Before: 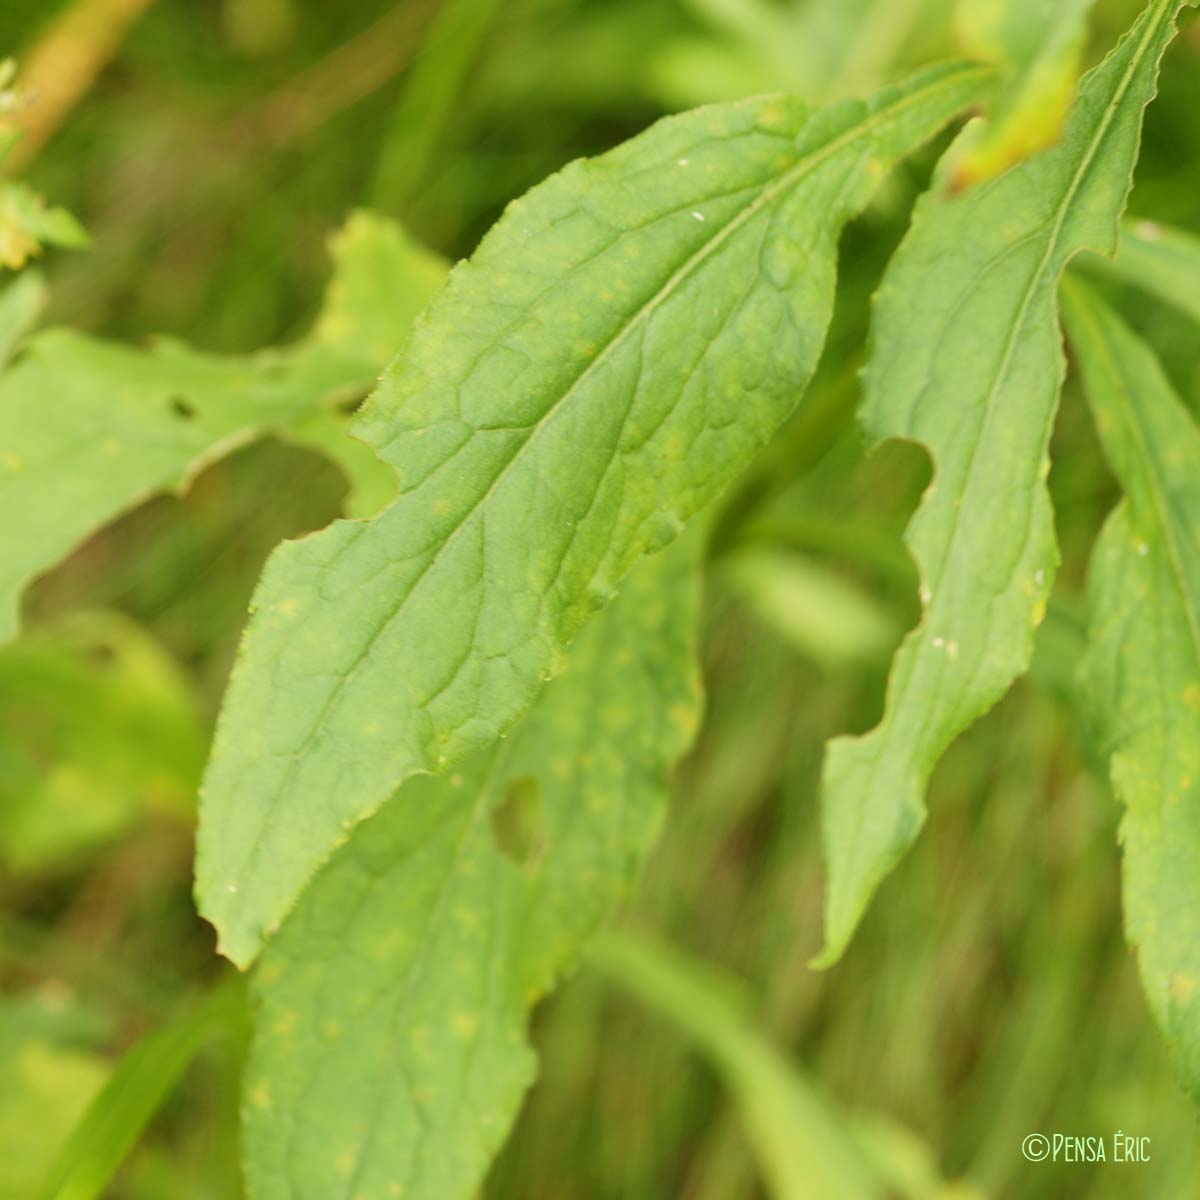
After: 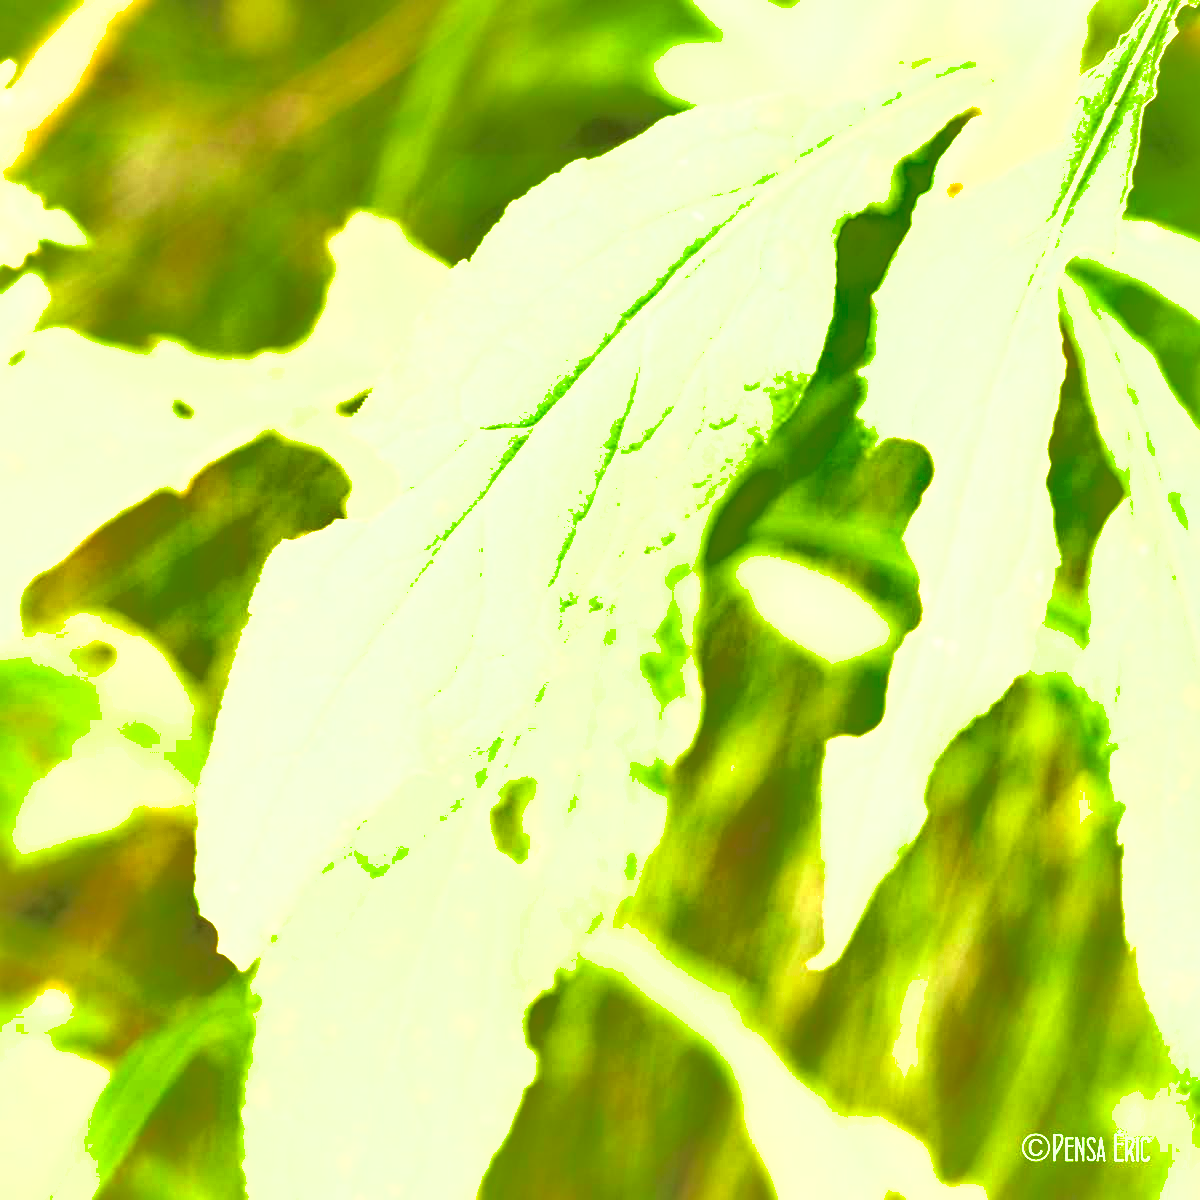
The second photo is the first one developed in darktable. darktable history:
exposure: exposure 0.602 EV, compensate exposure bias true, compensate highlight preservation false
shadows and highlights: shadows 39.27, highlights -59.91
tone equalizer: -8 EV -1.1 EV, -7 EV -1.03 EV, -6 EV -0.881 EV, -5 EV -0.58 EV, -3 EV 0.57 EV, -2 EV 0.859 EV, -1 EV 1 EV, +0 EV 1.06 EV
